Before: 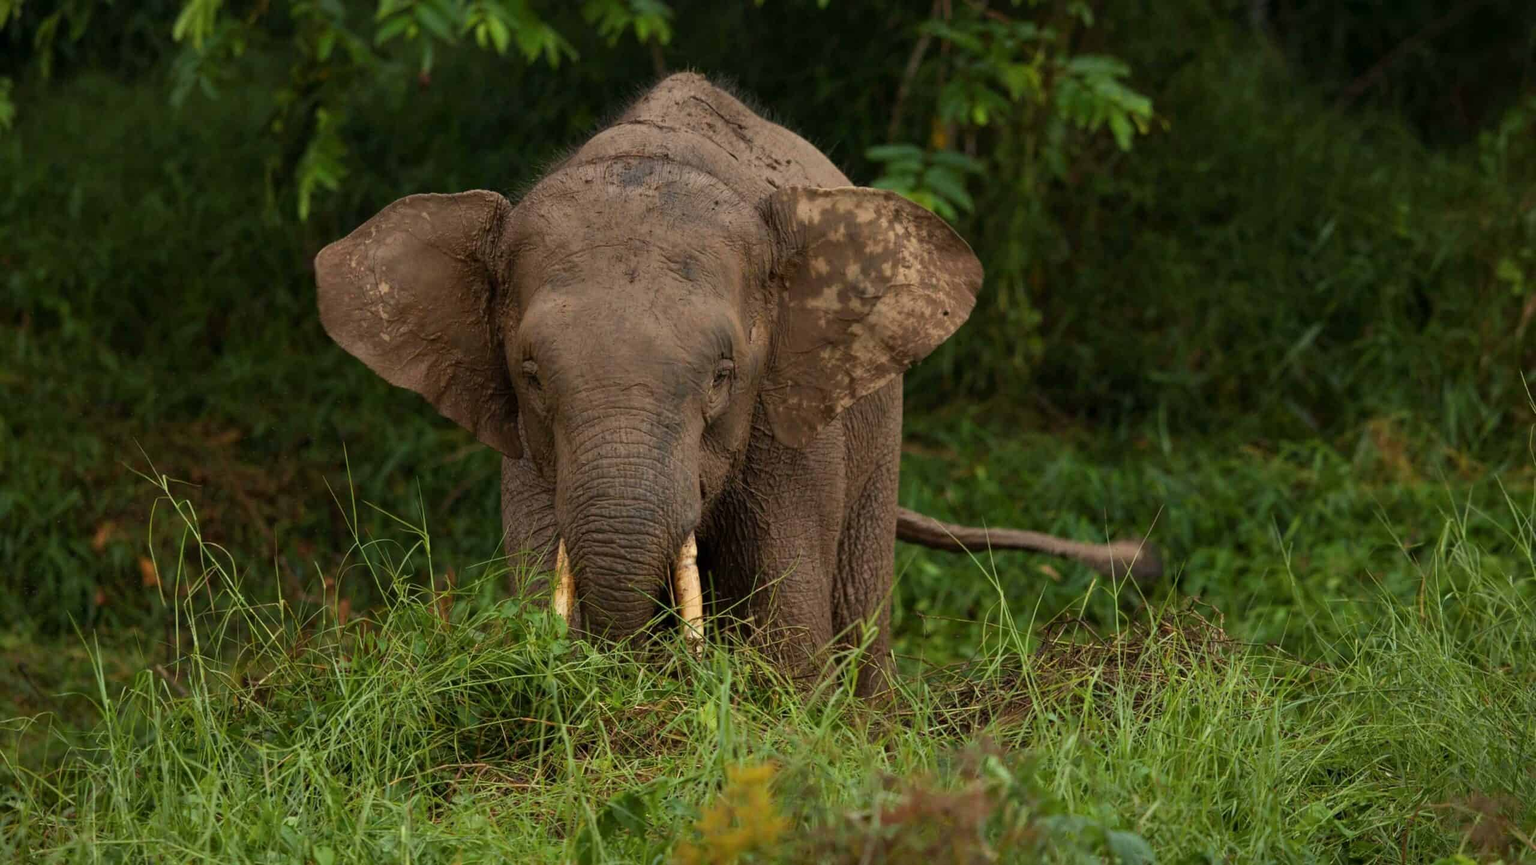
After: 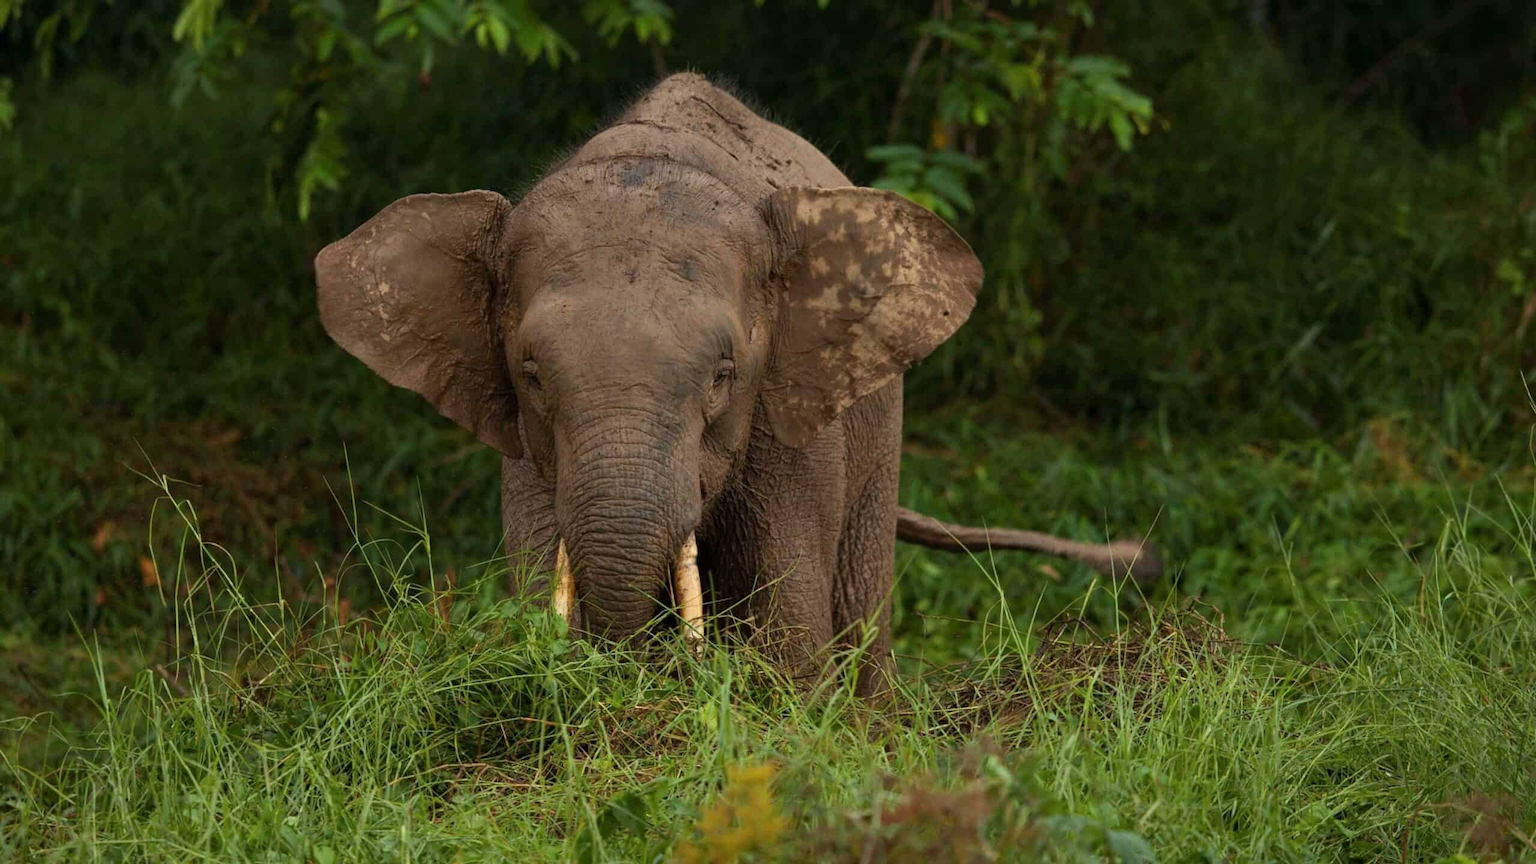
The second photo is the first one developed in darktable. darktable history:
color zones: curves: ch0 [(0.25, 0.5) (0.636, 0.25) (0.75, 0.5)], mix -95.33%
